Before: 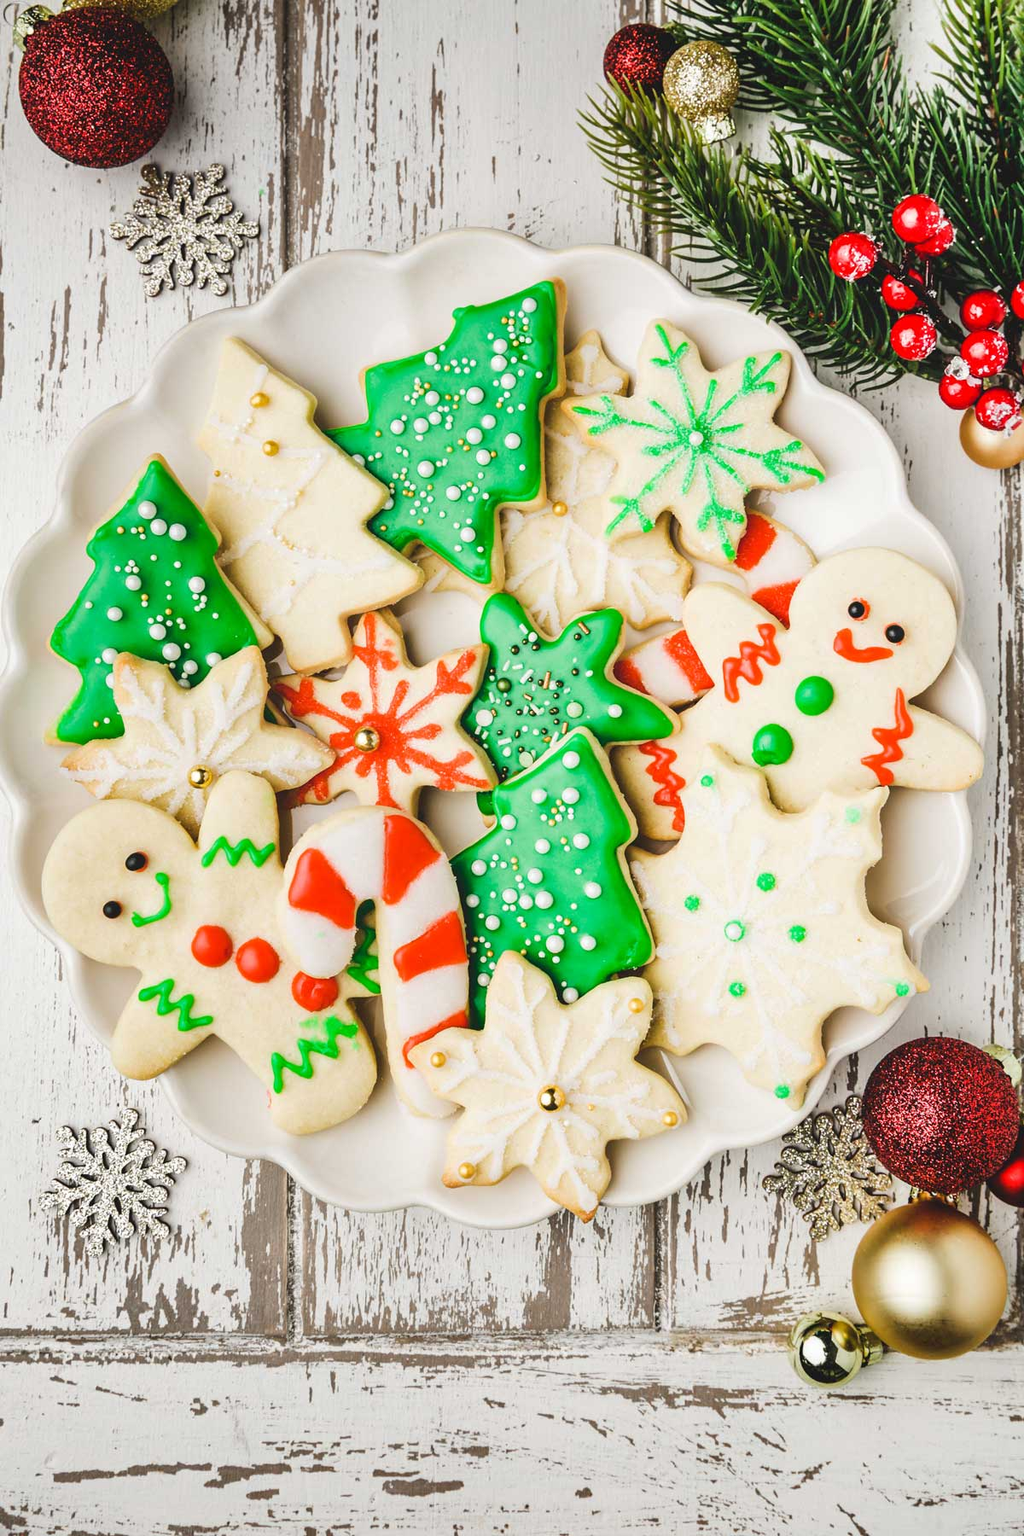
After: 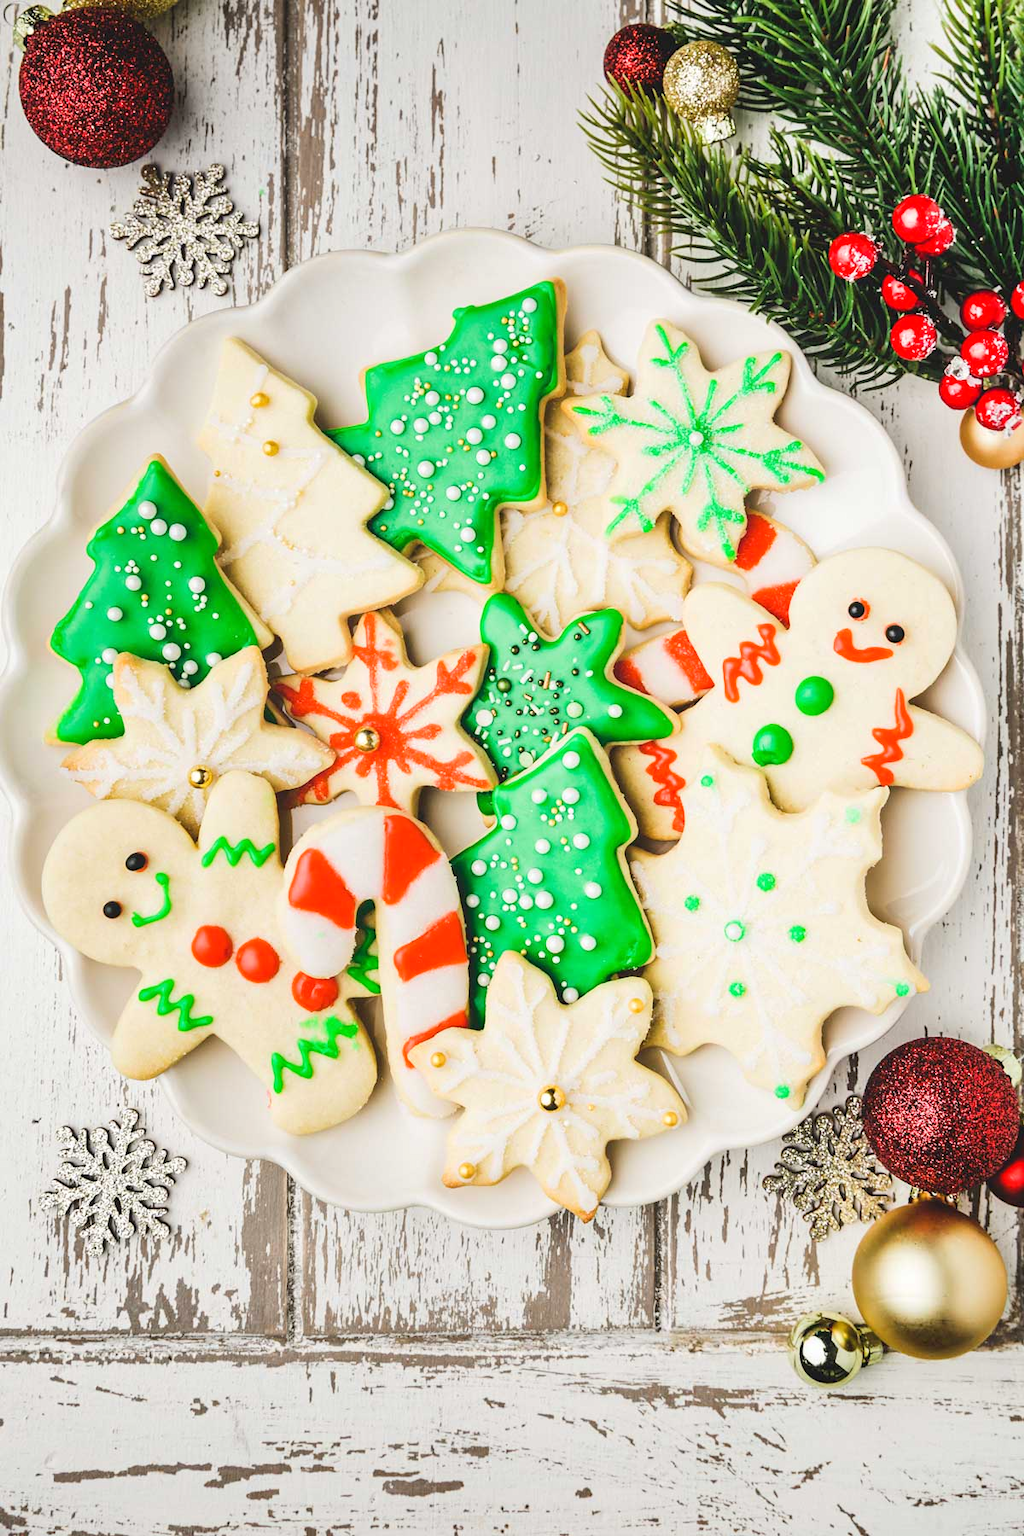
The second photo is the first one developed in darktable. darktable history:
tone equalizer: on, module defaults
tone curve: curves: ch0 [(0, 0) (0.641, 0.691) (1, 1)]
